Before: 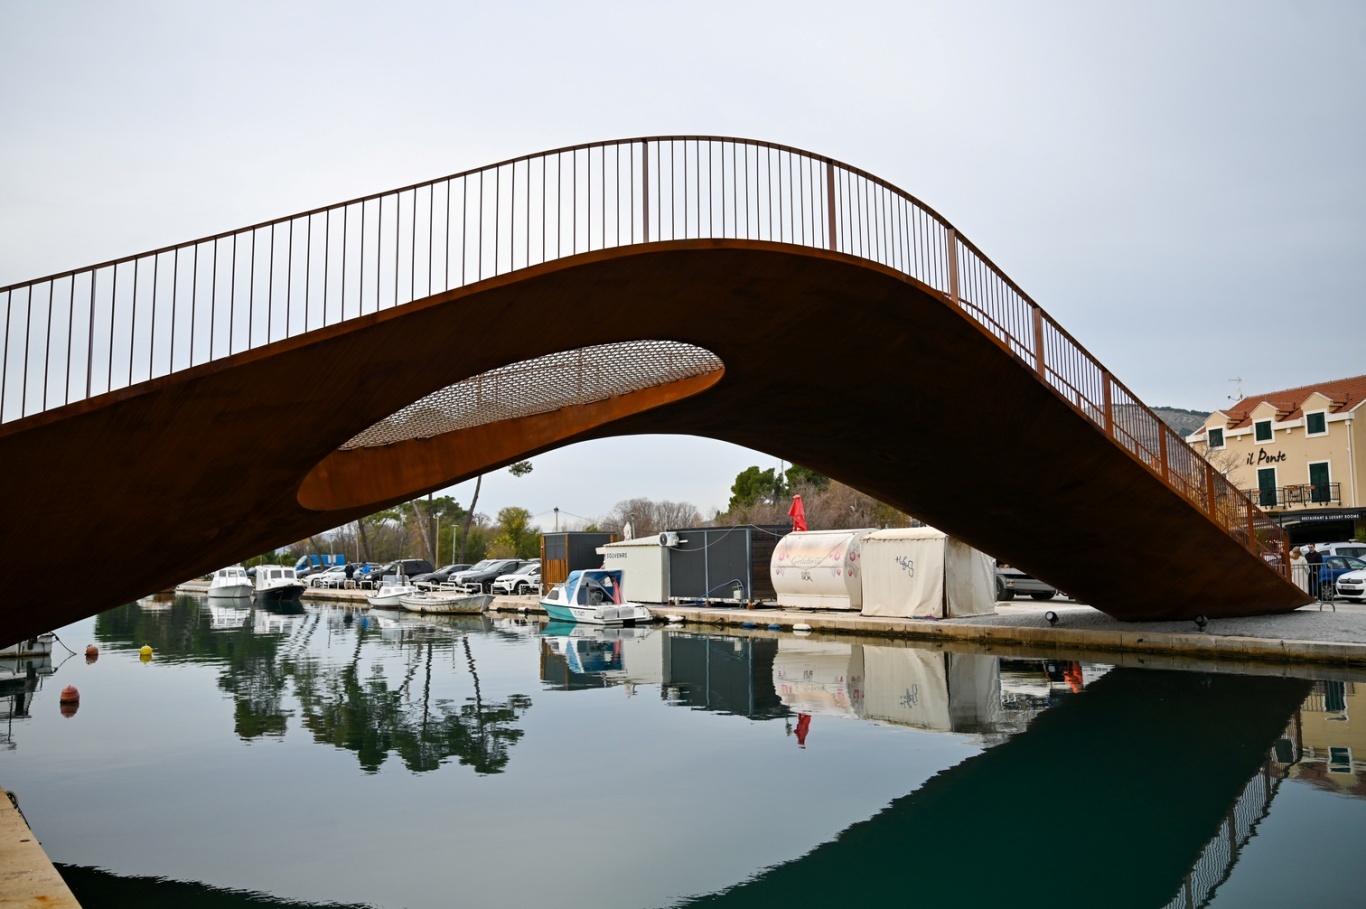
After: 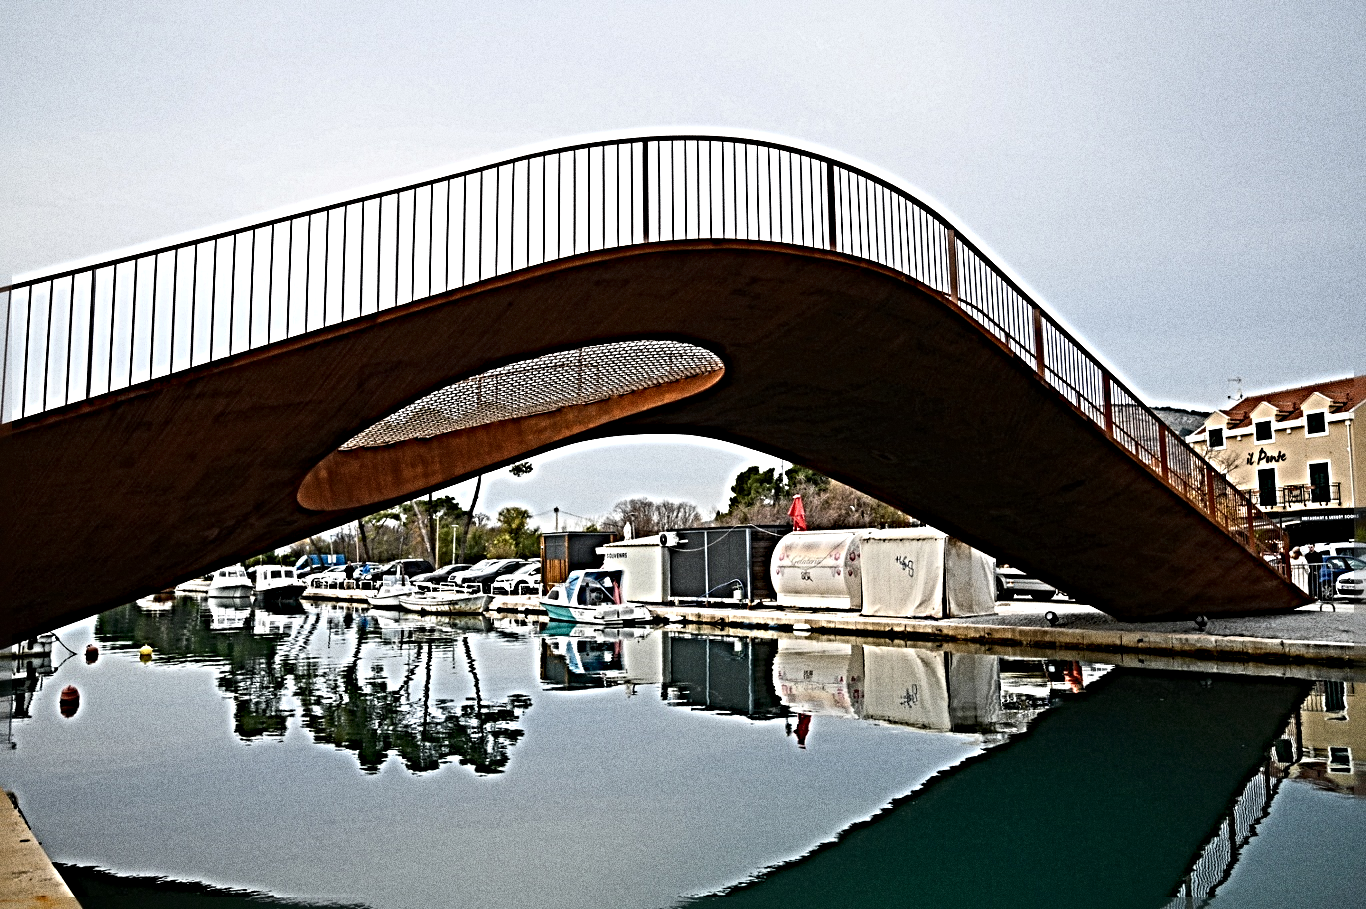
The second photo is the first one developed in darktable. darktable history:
grain: strength 49.07%
sharpen: radius 6.3, amount 1.8, threshold 0
